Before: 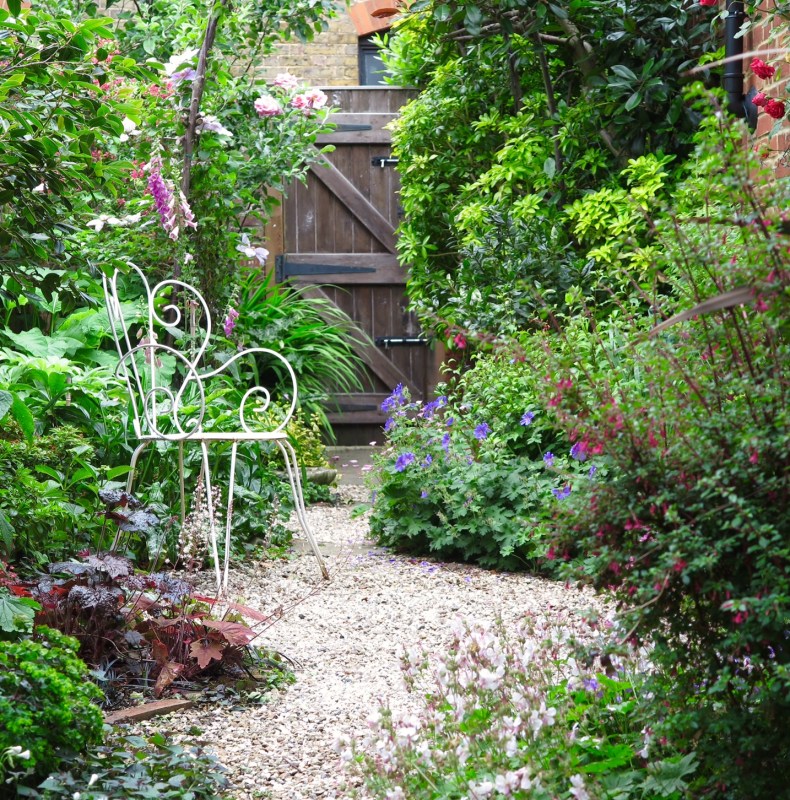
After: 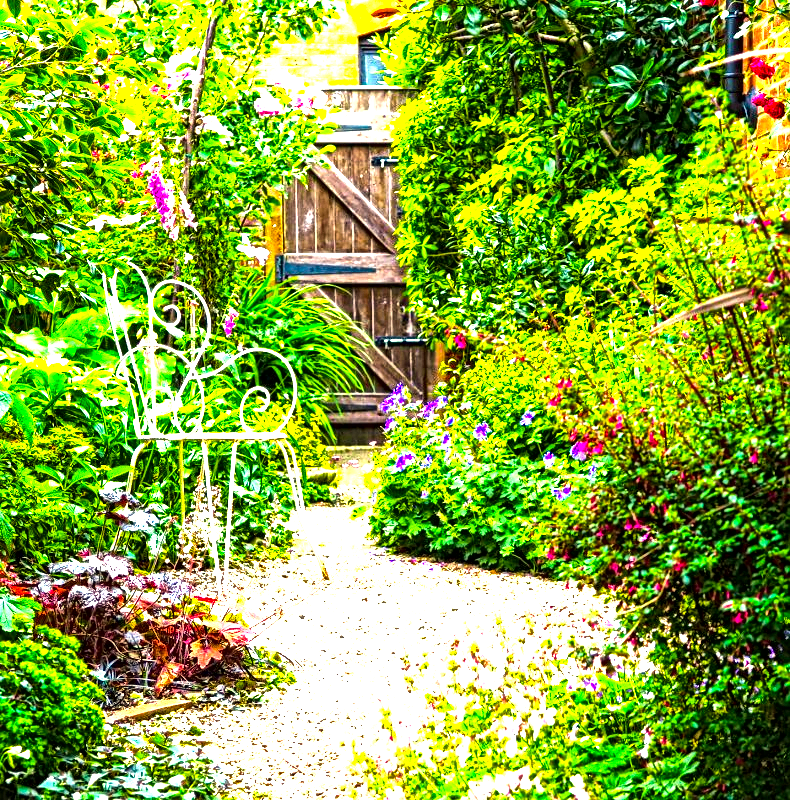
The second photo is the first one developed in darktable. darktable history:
white balance: red 1.029, blue 0.92
local contrast: mode bilateral grid, contrast 20, coarseness 3, detail 300%, midtone range 0.2
color balance rgb: linear chroma grading › global chroma 42%, perceptual saturation grading › global saturation 42%, perceptual brilliance grading › global brilliance 25%, global vibrance 33%
tone equalizer: -8 EV -0.75 EV, -7 EV -0.7 EV, -6 EV -0.6 EV, -5 EV -0.4 EV, -3 EV 0.4 EV, -2 EV 0.6 EV, -1 EV 0.7 EV, +0 EV 0.75 EV, edges refinement/feathering 500, mask exposure compensation -1.57 EV, preserve details no
exposure: black level correction 0.001, exposure 0.5 EV, compensate exposure bias true, compensate highlight preservation false
